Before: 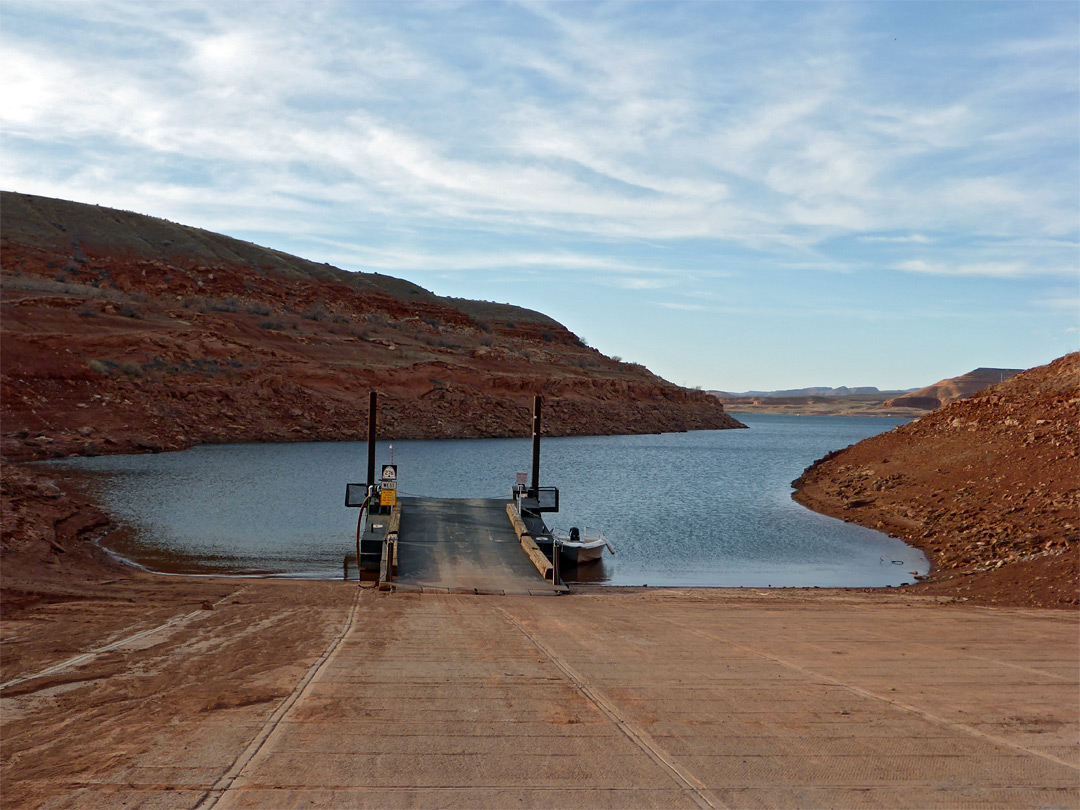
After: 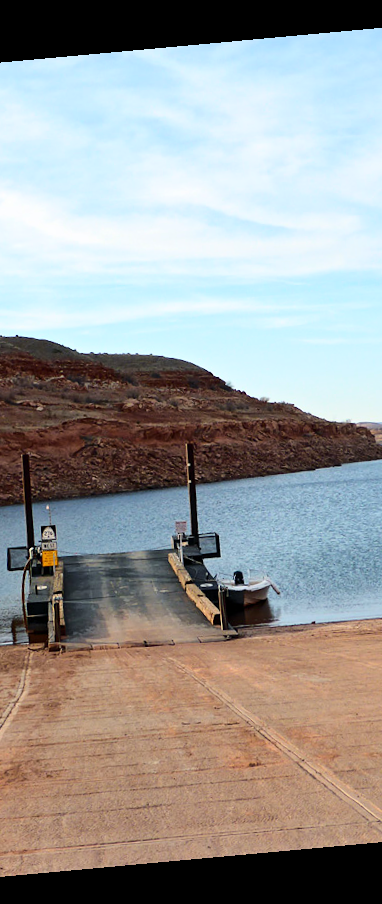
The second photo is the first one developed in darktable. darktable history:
base curve: curves: ch0 [(0, 0) (0.028, 0.03) (0.121, 0.232) (0.46, 0.748) (0.859, 0.968) (1, 1)]
rotate and perspective: rotation -5.2°, automatic cropping off
crop: left 33.36%, right 33.36%
